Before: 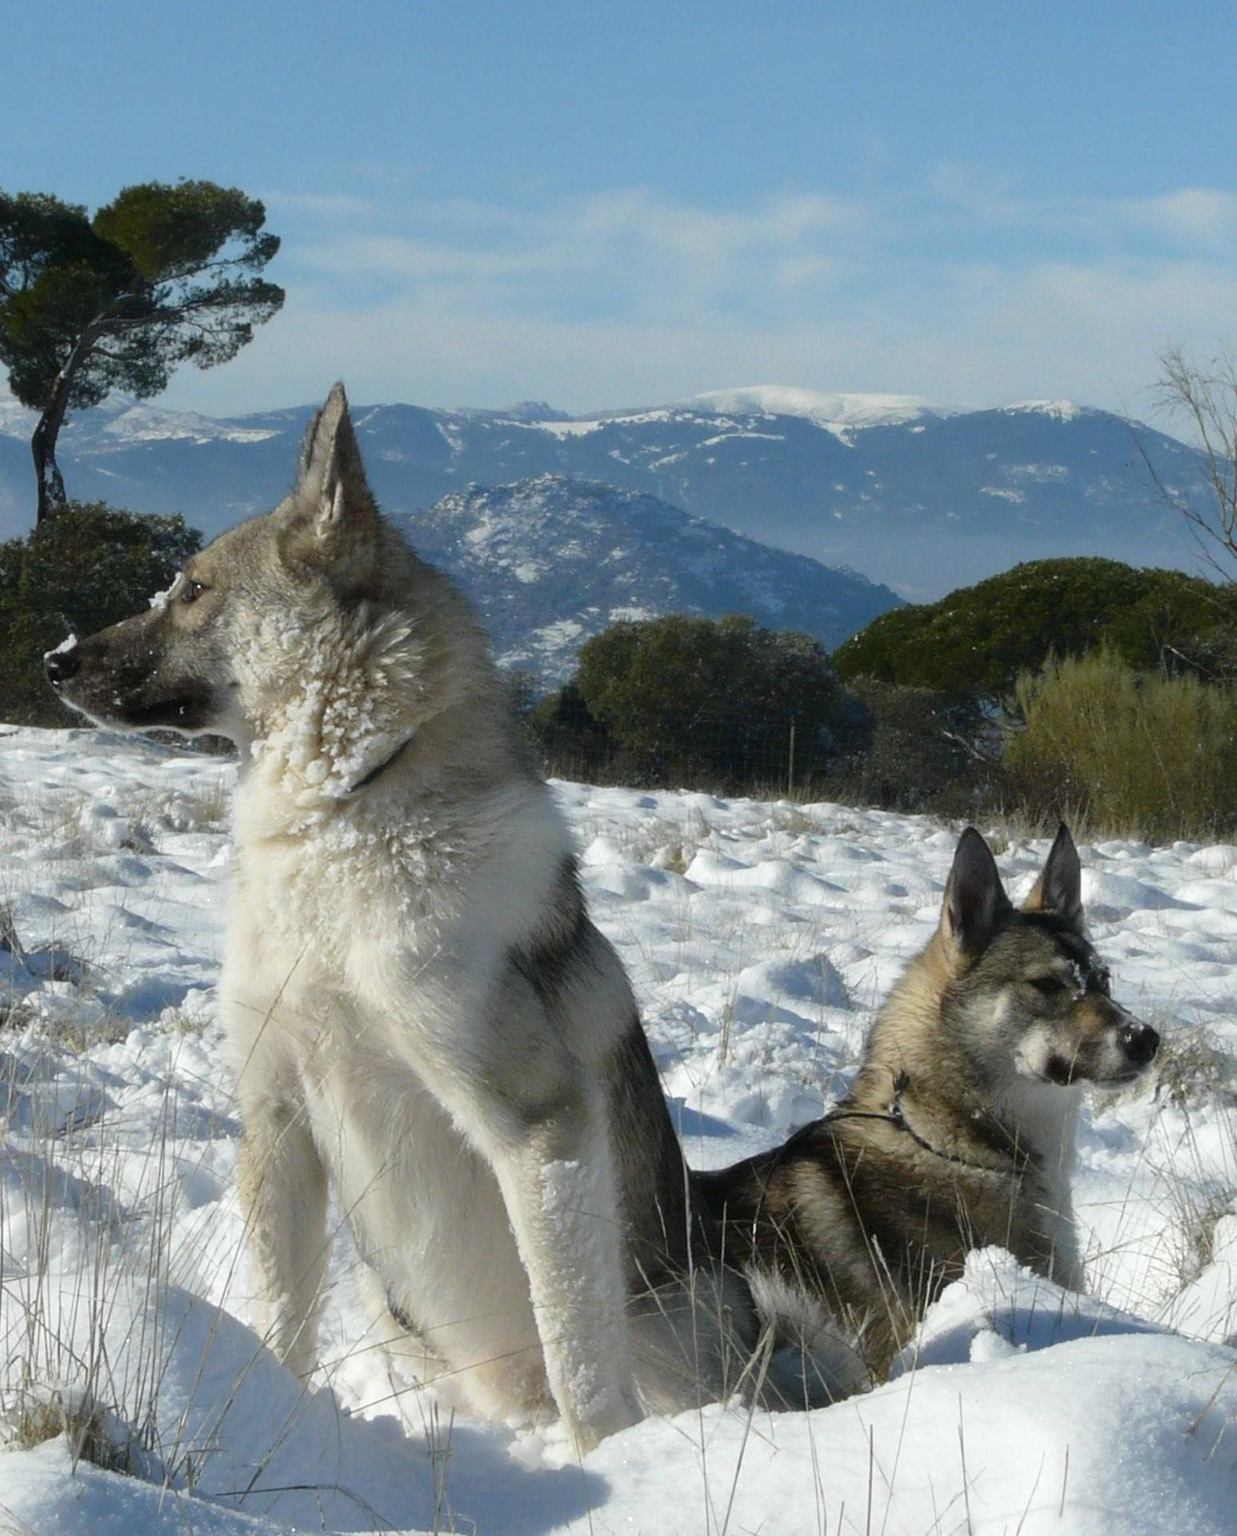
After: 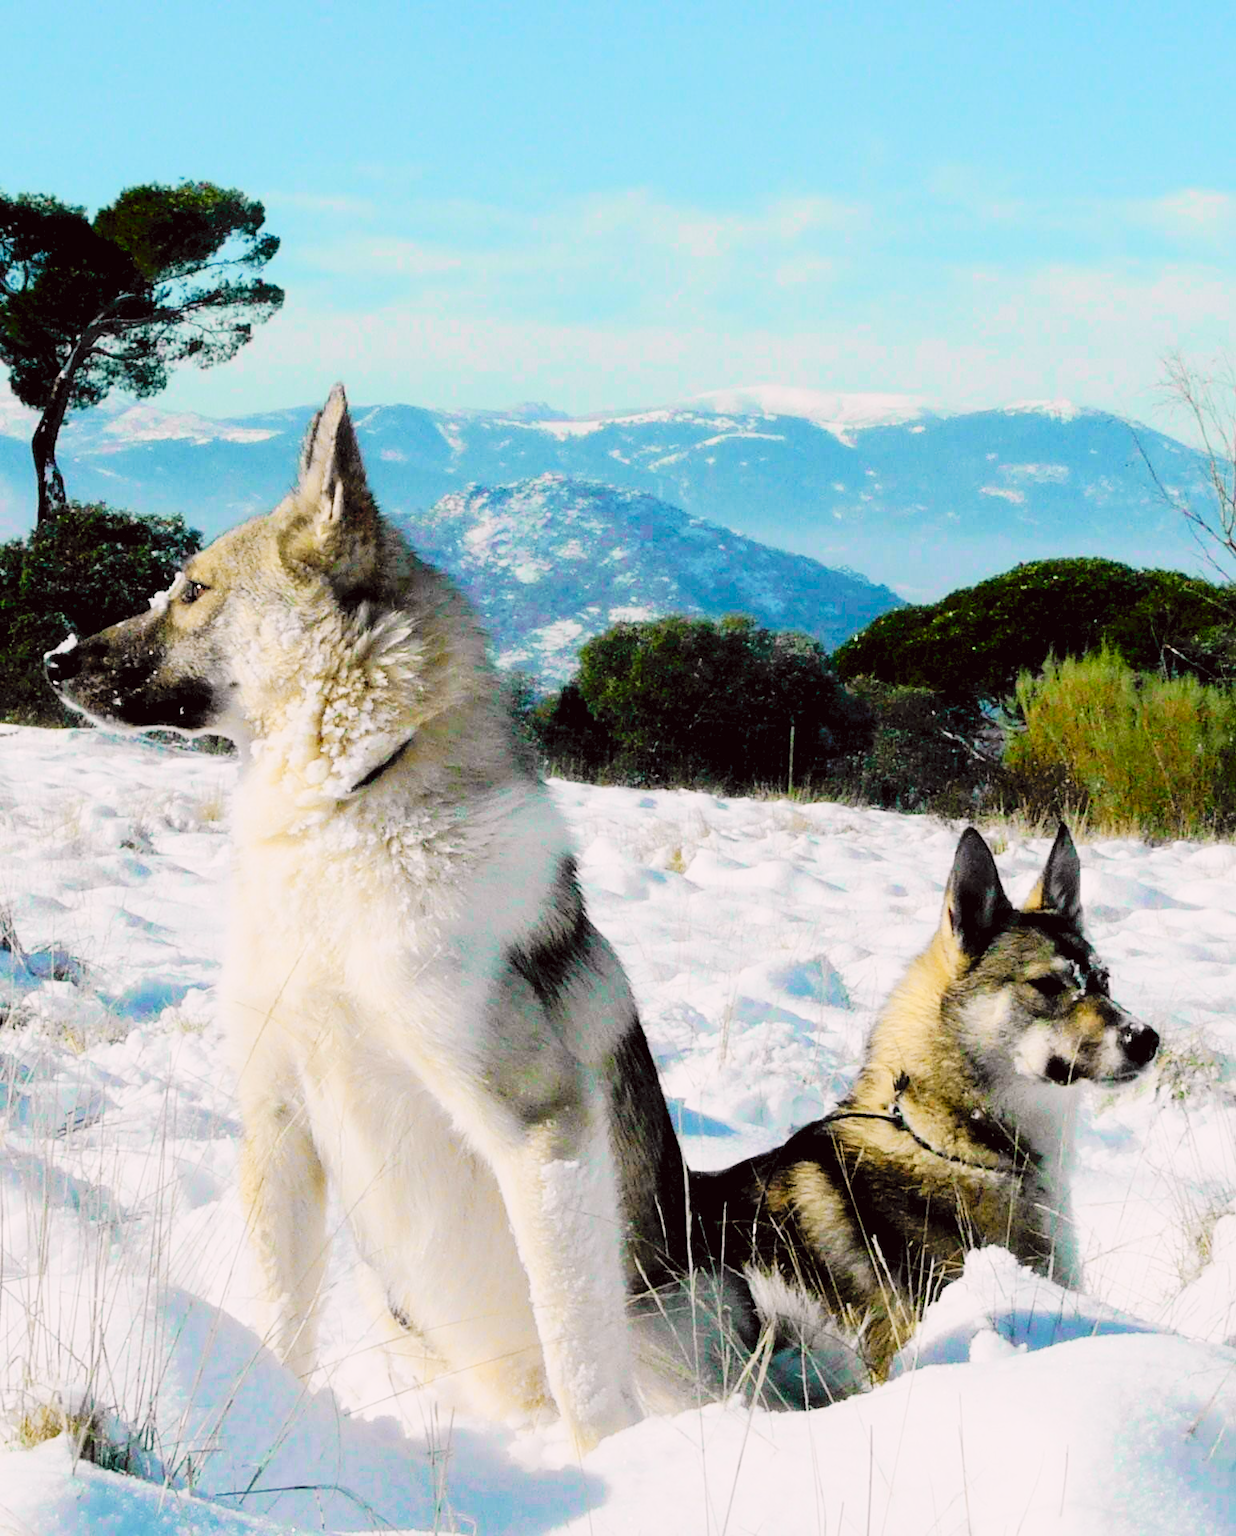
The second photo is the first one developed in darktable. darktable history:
tone curve: curves: ch0 [(0, 0.012) (0.144, 0.137) (0.326, 0.386) (0.489, 0.573) (0.656, 0.763) (0.849, 0.902) (1, 0.974)]; ch1 [(0, 0) (0.366, 0.367) (0.475, 0.453) (0.487, 0.501) (0.519, 0.527) (0.544, 0.579) (0.562, 0.619) (0.622, 0.694) (1, 1)]; ch2 [(0, 0) (0.333, 0.346) (0.375, 0.375) (0.424, 0.43) (0.476, 0.492) (0.502, 0.503) (0.533, 0.541) (0.572, 0.615) (0.605, 0.656) (0.641, 0.709) (1, 1)], color space Lab, independent channels, preserve colors none
rgb levels: preserve colors sum RGB, levels [[0.038, 0.433, 0.934], [0, 0.5, 1], [0, 0.5, 1]]
base curve: curves: ch0 [(0, 0) (0.036, 0.025) (0.121, 0.166) (0.206, 0.329) (0.605, 0.79) (1, 1)], preserve colors none
